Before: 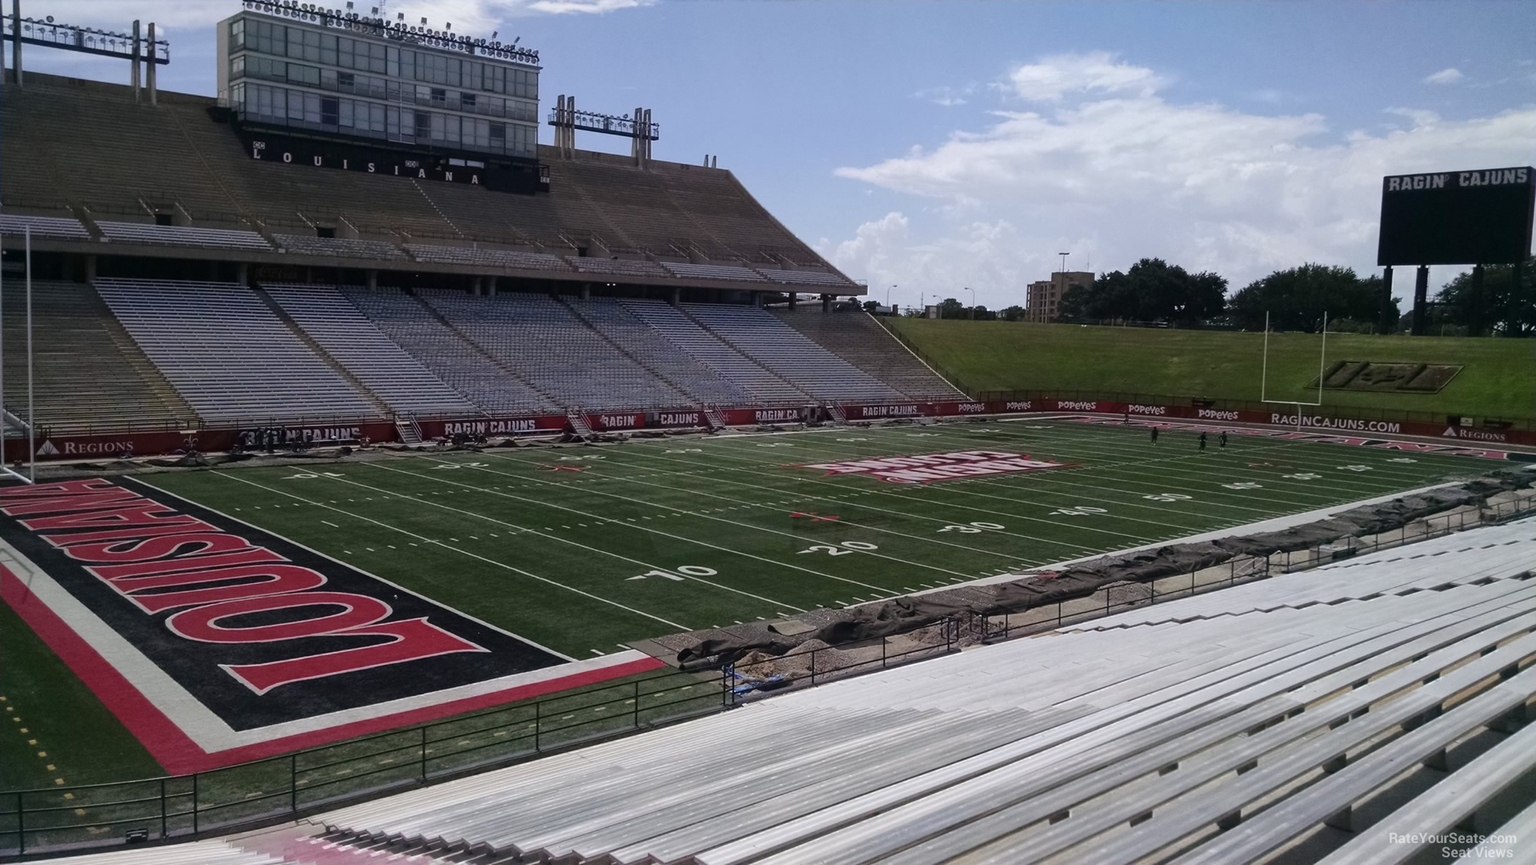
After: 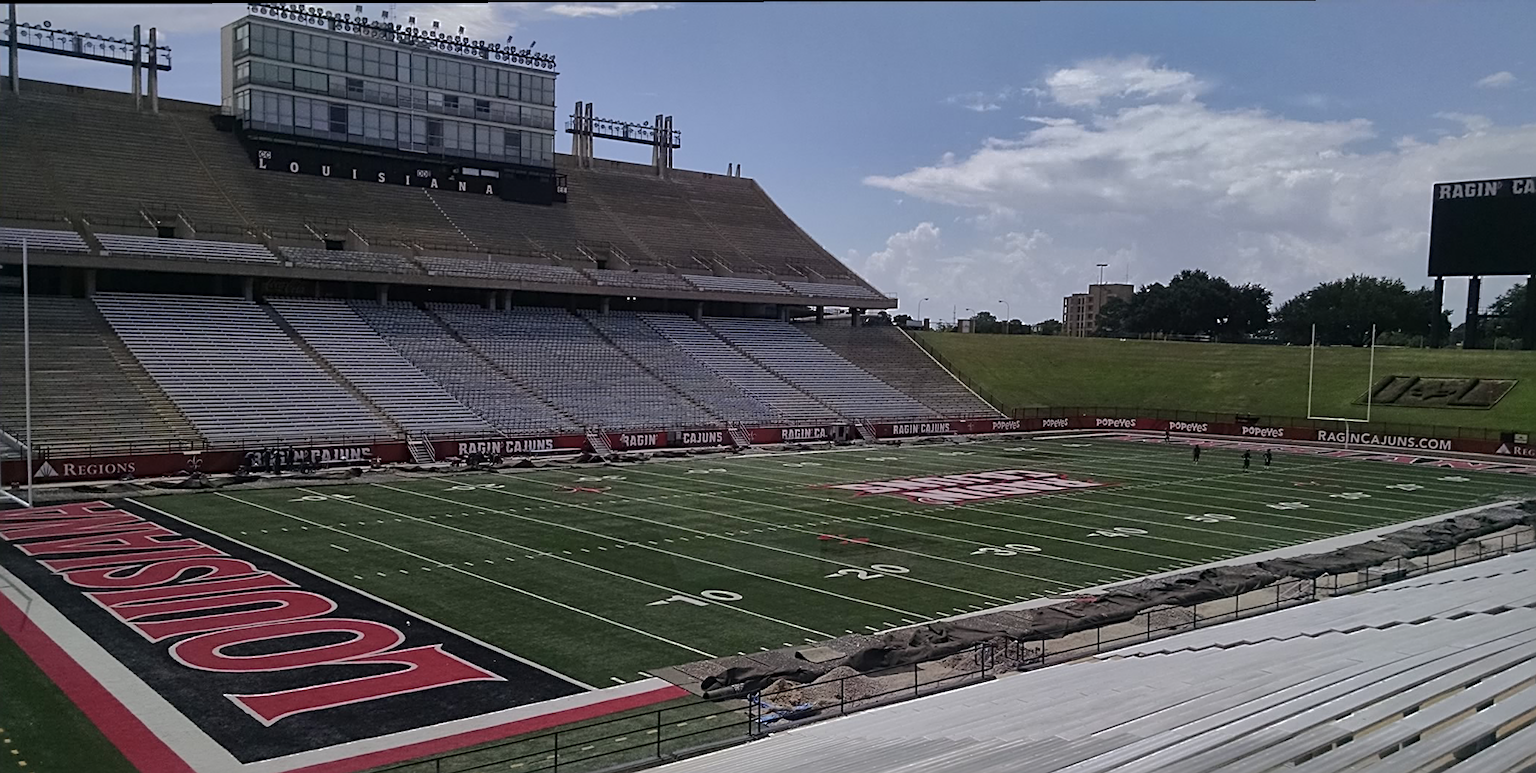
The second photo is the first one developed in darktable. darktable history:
sharpen: radius 2.695, amount 0.661
crop and rotate: angle 0.153°, left 0.34%, right 3.577%, bottom 14.284%
shadows and highlights: shadows 25.07, highlights -69.02
contrast brightness saturation: saturation -0.092
